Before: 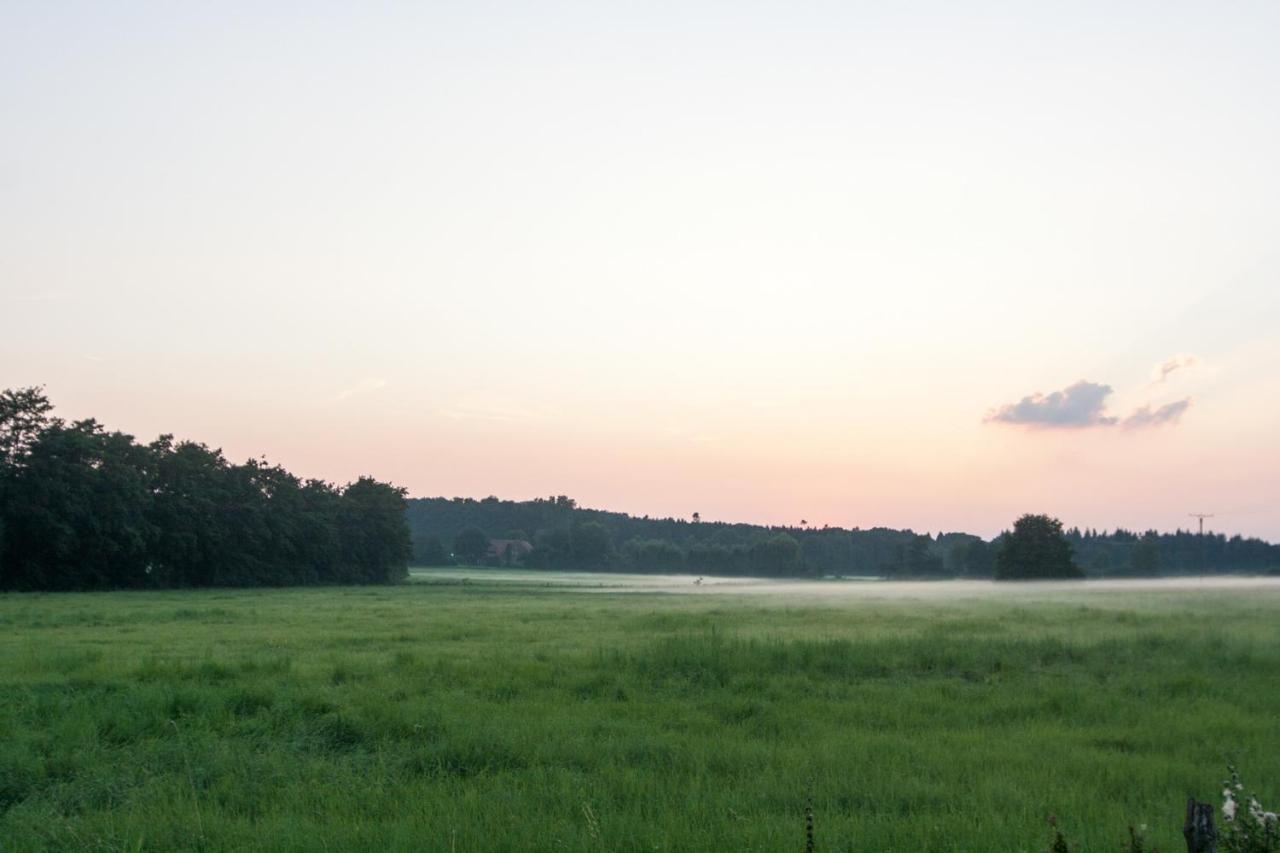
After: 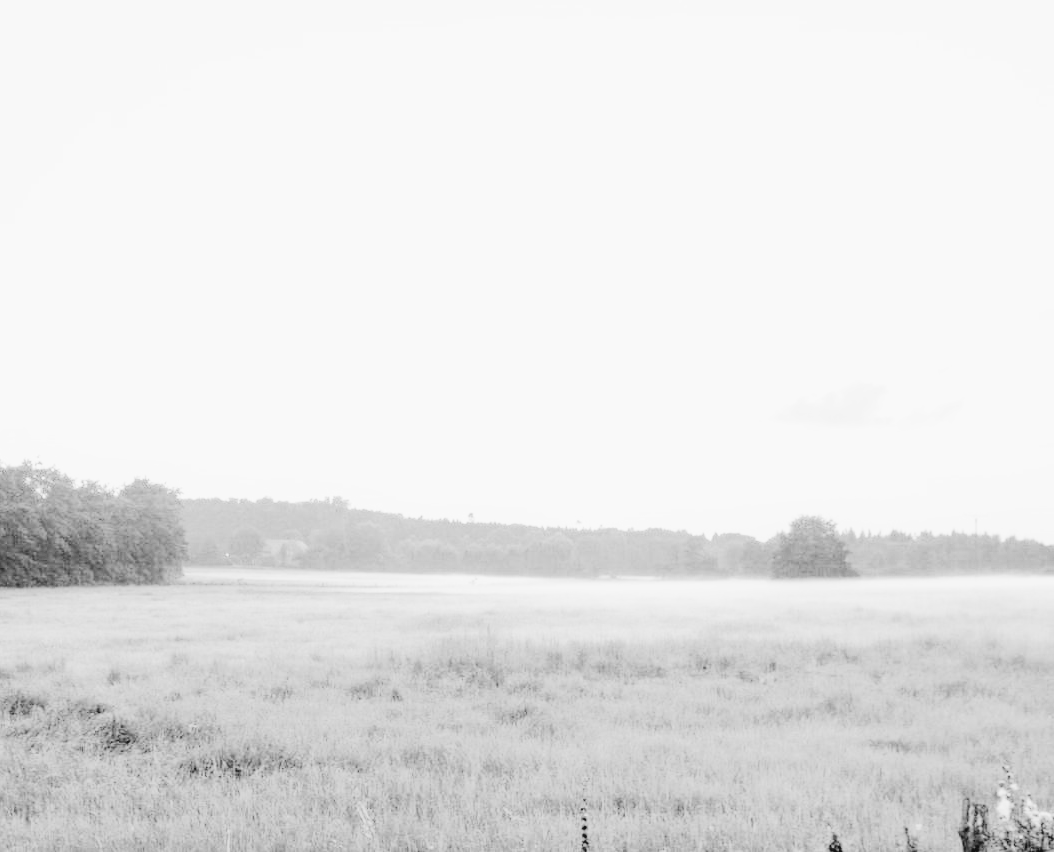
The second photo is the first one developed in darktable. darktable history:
crop: left 17.582%, bottom 0.031%
exposure: exposure 0.6 EV, compensate highlight preservation false
tone curve: curves: ch0 [(0, 0) (0.003, 0.054) (0.011, 0.057) (0.025, 0.056) (0.044, 0.062) (0.069, 0.071) (0.1, 0.088) (0.136, 0.111) (0.177, 0.146) (0.224, 0.19) (0.277, 0.261) (0.335, 0.363) (0.399, 0.458) (0.468, 0.562) (0.543, 0.653) (0.623, 0.725) (0.709, 0.801) (0.801, 0.853) (0.898, 0.915) (1, 1)], preserve colors none
monochrome: on, module defaults
shadows and highlights: shadows 20.55, highlights -20.99, soften with gaussian
sigmoid: contrast 1.05, skew -0.15
white balance: red 8, blue 8
